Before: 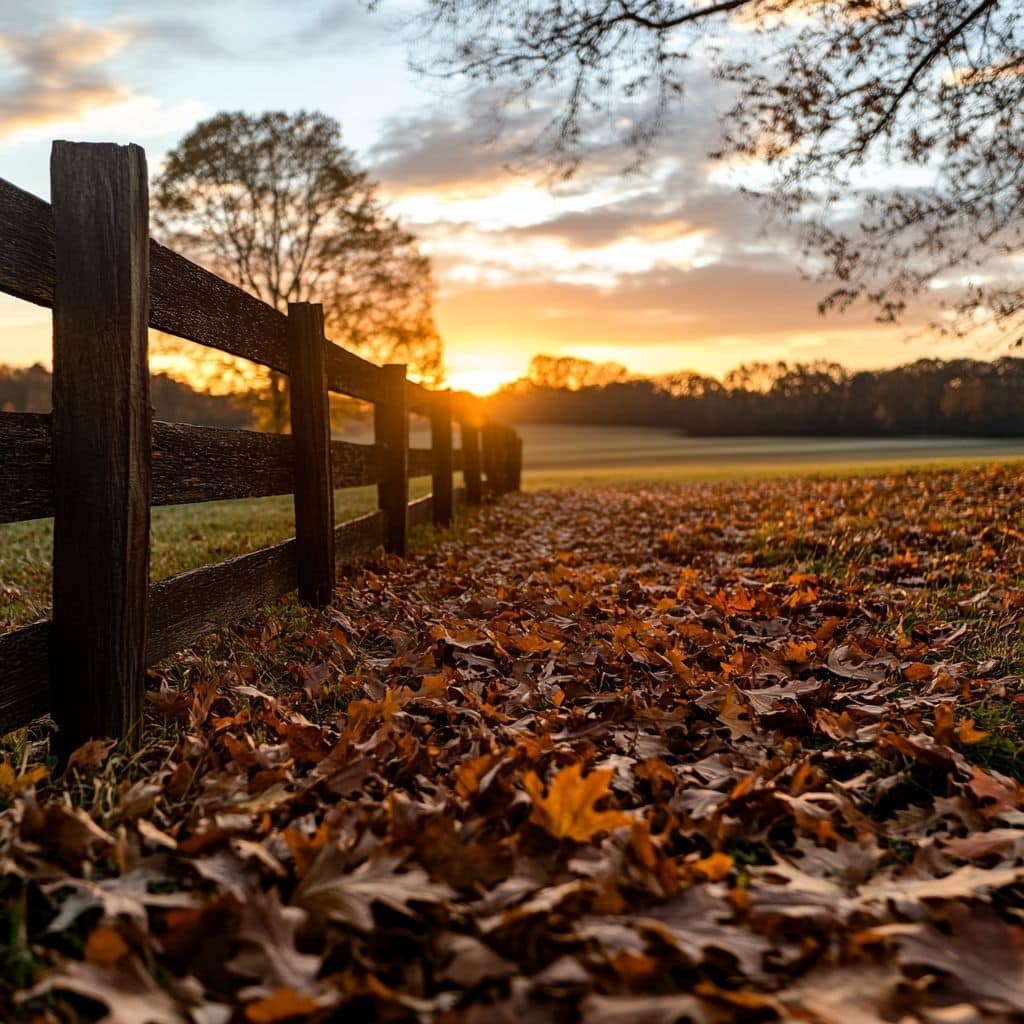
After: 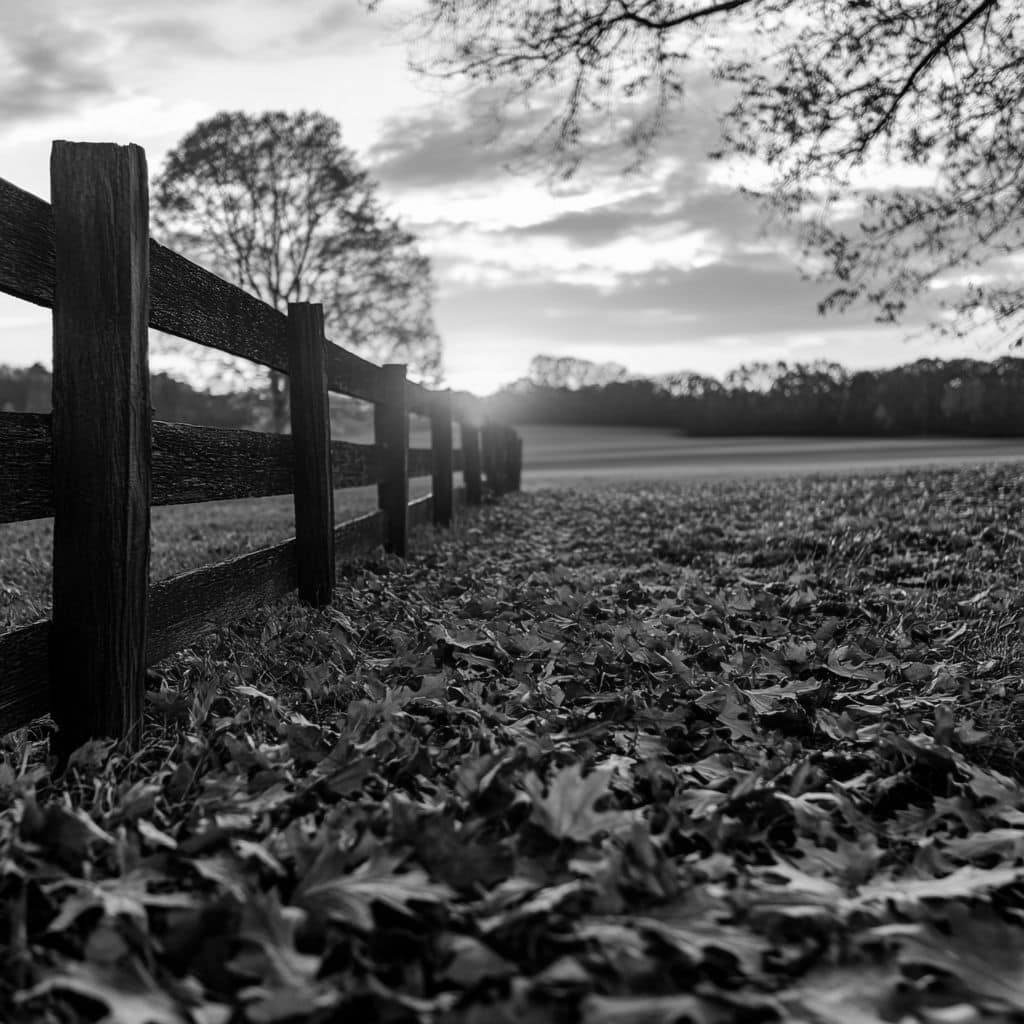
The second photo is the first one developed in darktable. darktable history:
white balance: emerald 1
monochrome: on, module defaults
